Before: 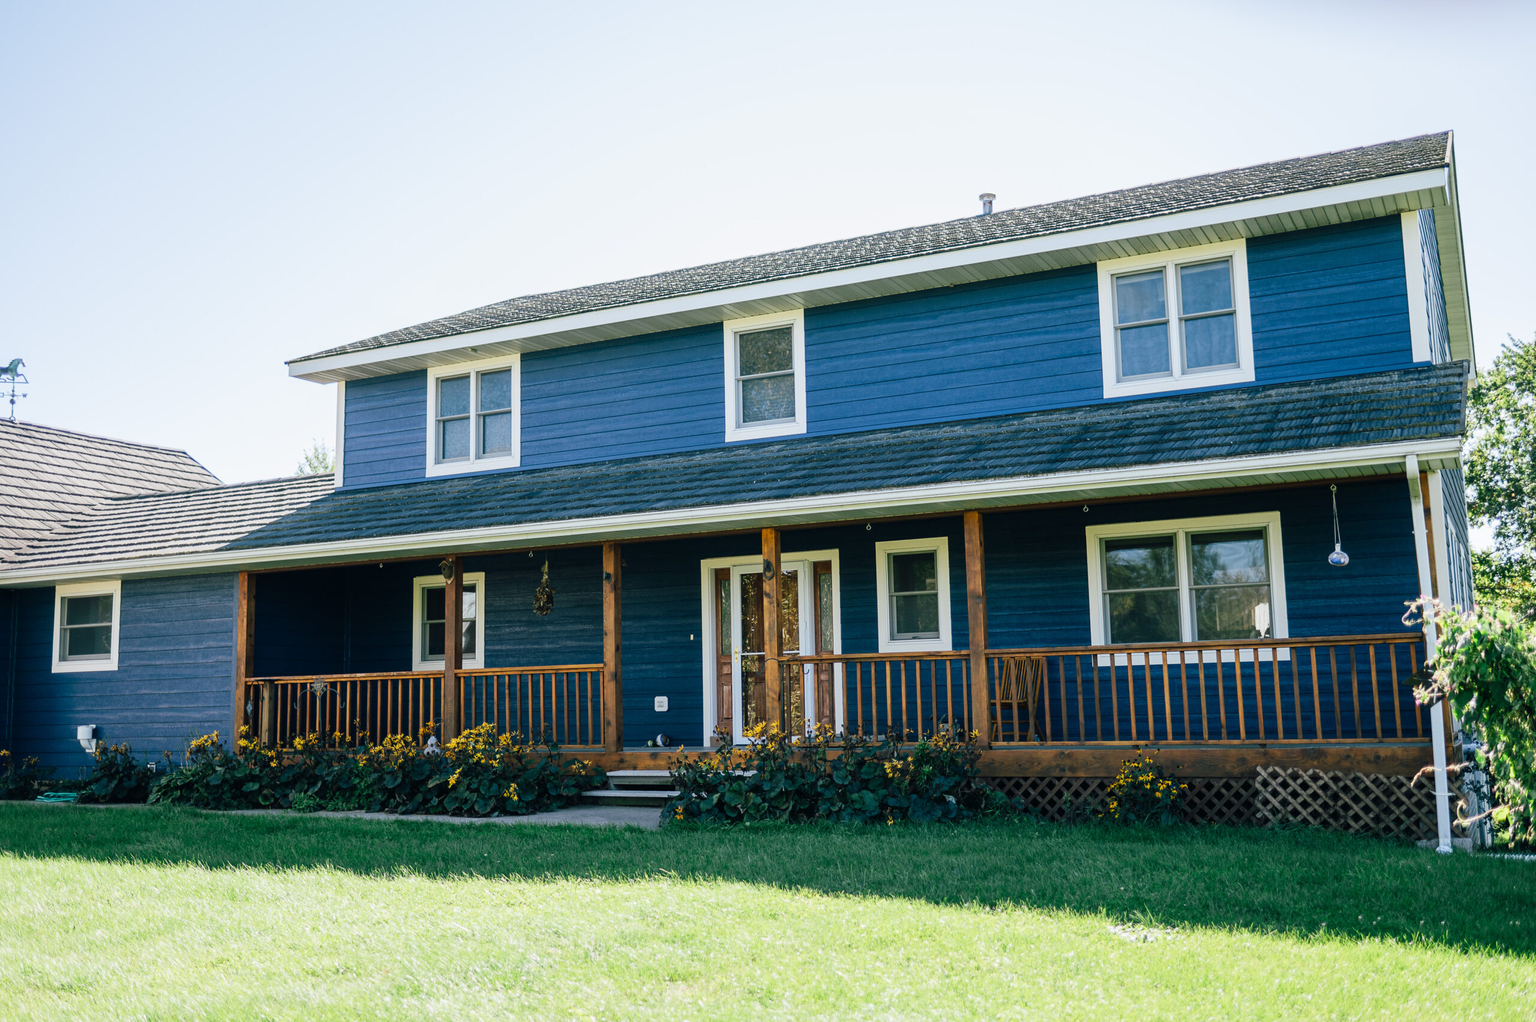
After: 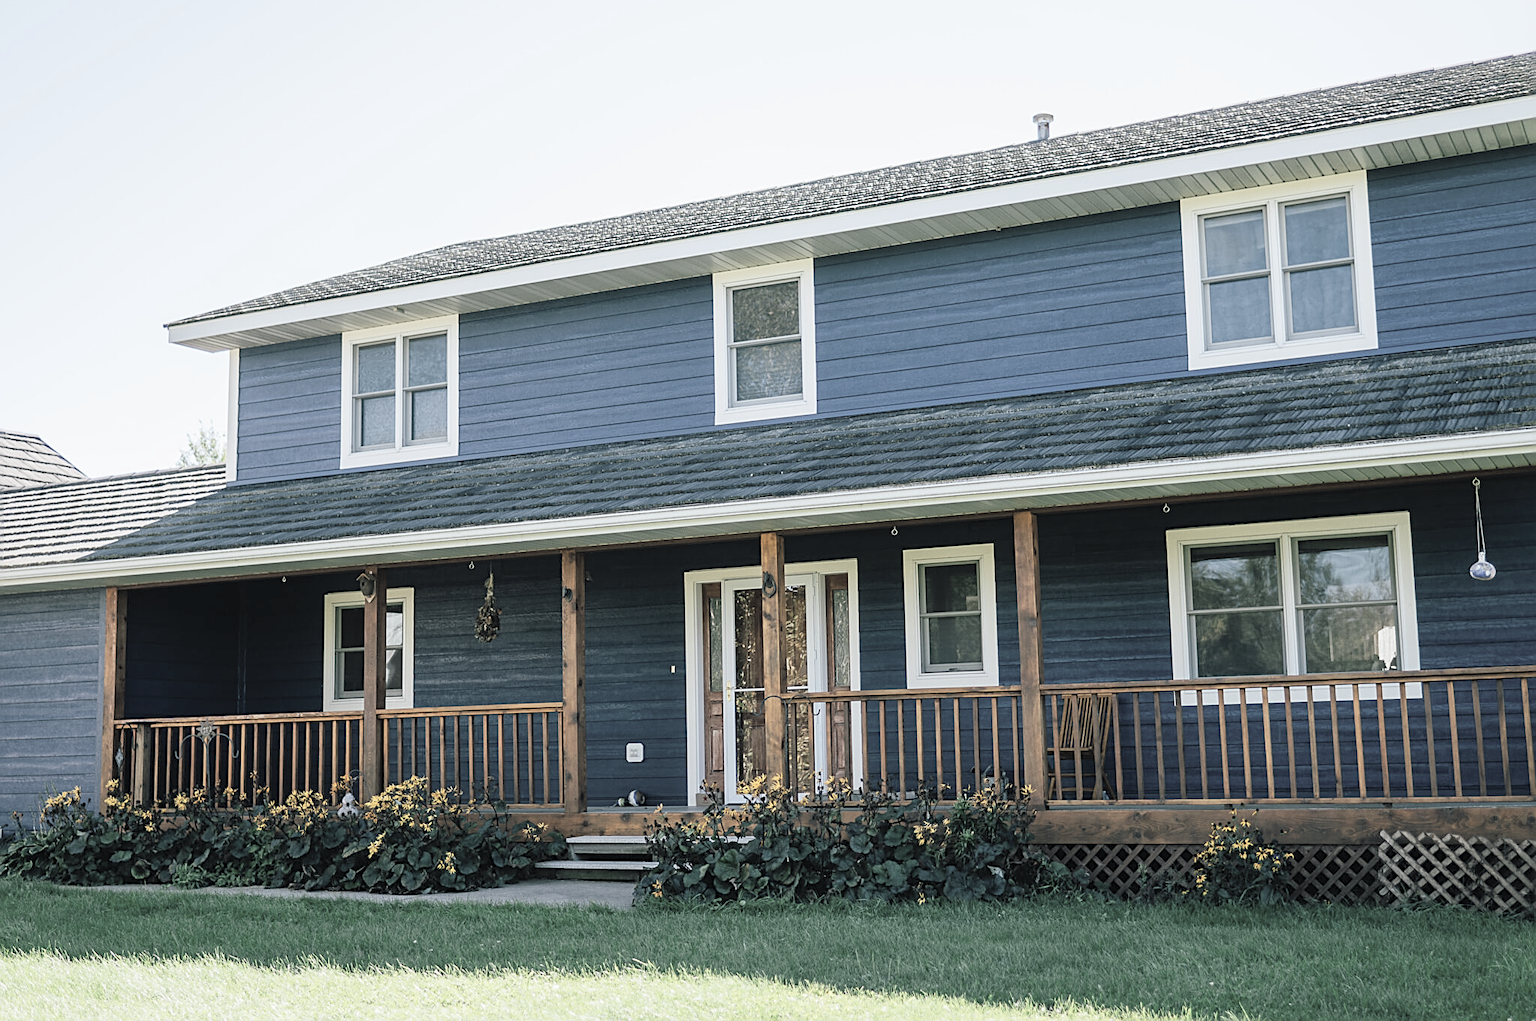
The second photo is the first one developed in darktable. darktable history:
crop and rotate: left 10.071%, top 10.071%, right 10.02%, bottom 10.02%
sharpen: on, module defaults
contrast brightness saturation: brightness 0.18, saturation -0.5
